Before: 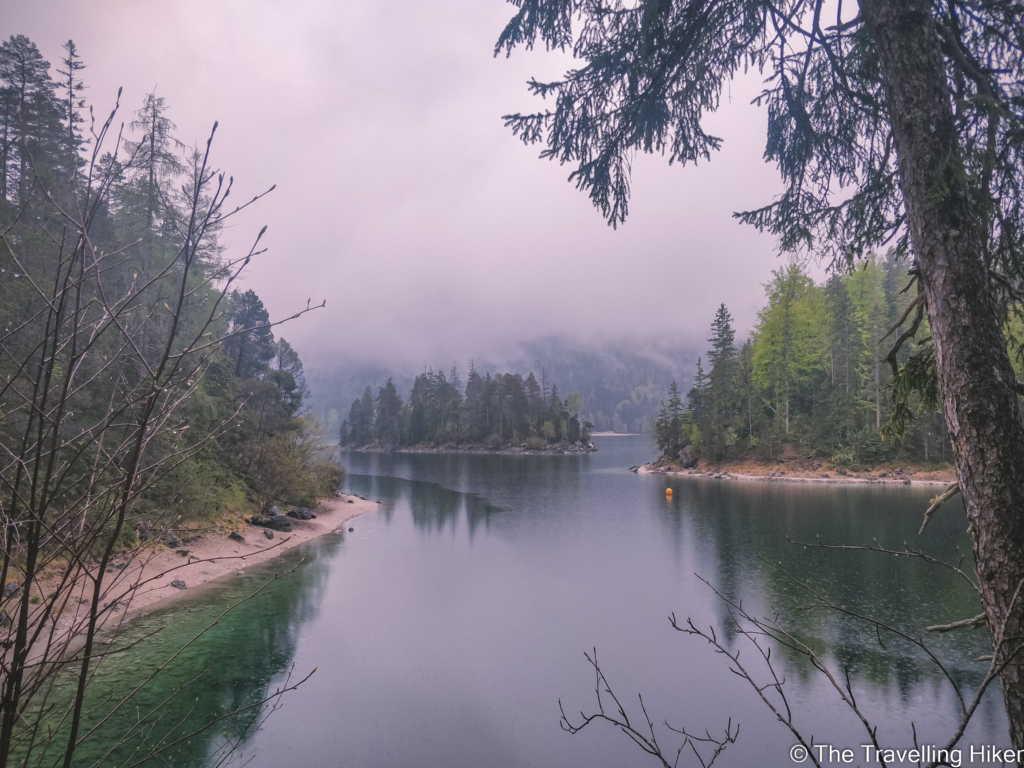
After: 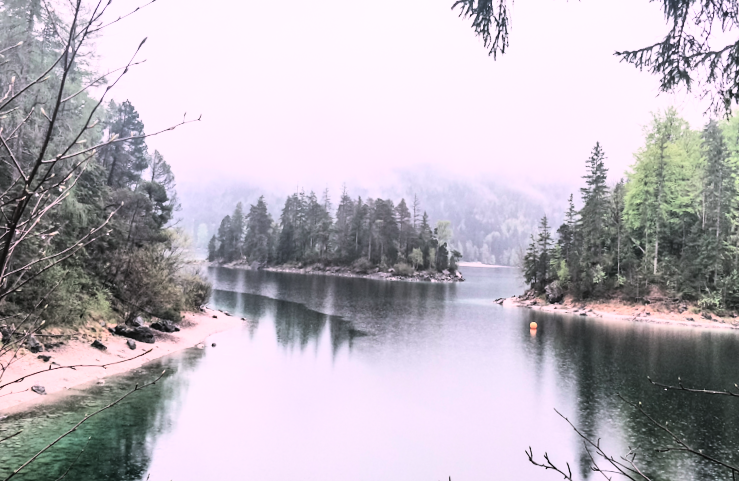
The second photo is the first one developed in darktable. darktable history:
crop and rotate: angle -3.37°, left 9.79%, top 20.73%, right 12.42%, bottom 11.82%
tone equalizer: -8 EV -0.417 EV, -7 EV -0.389 EV, -6 EV -0.333 EV, -5 EV -0.222 EV, -3 EV 0.222 EV, -2 EV 0.333 EV, -1 EV 0.389 EV, +0 EV 0.417 EV, edges refinement/feathering 500, mask exposure compensation -1.57 EV, preserve details no
color contrast: blue-yellow contrast 0.62
rgb curve: curves: ch0 [(0, 0) (0.21, 0.15) (0.24, 0.21) (0.5, 0.75) (0.75, 0.96) (0.89, 0.99) (1, 1)]; ch1 [(0, 0.02) (0.21, 0.13) (0.25, 0.2) (0.5, 0.67) (0.75, 0.9) (0.89, 0.97) (1, 1)]; ch2 [(0, 0.02) (0.21, 0.13) (0.25, 0.2) (0.5, 0.67) (0.75, 0.9) (0.89, 0.97) (1, 1)], compensate middle gray true
